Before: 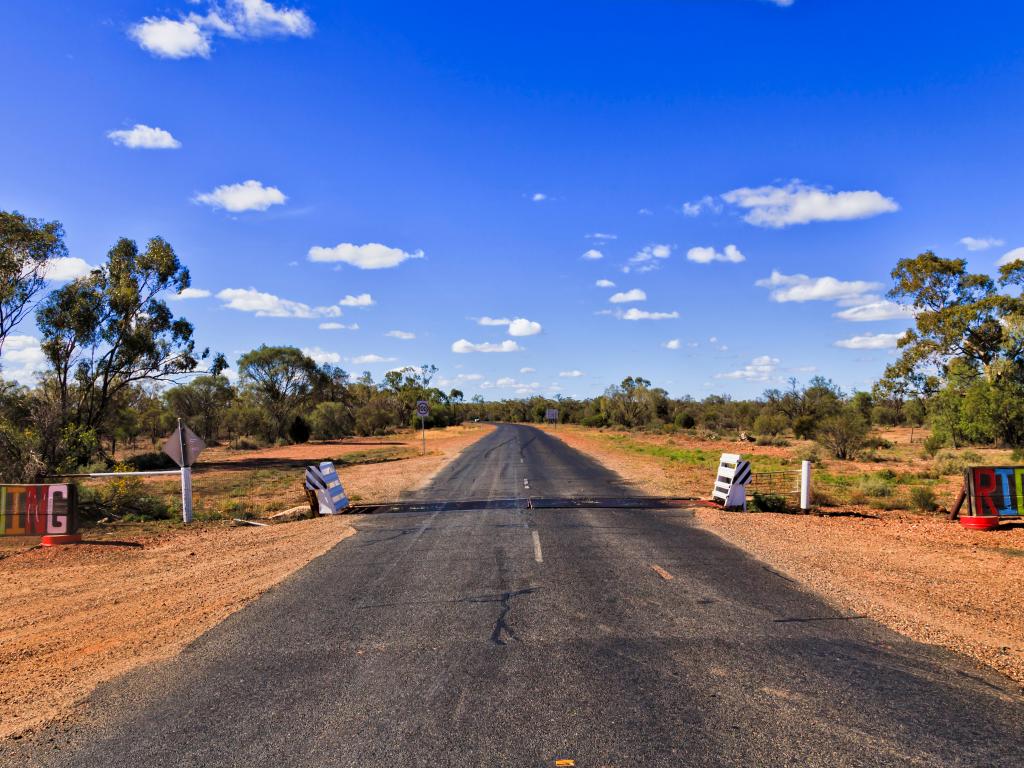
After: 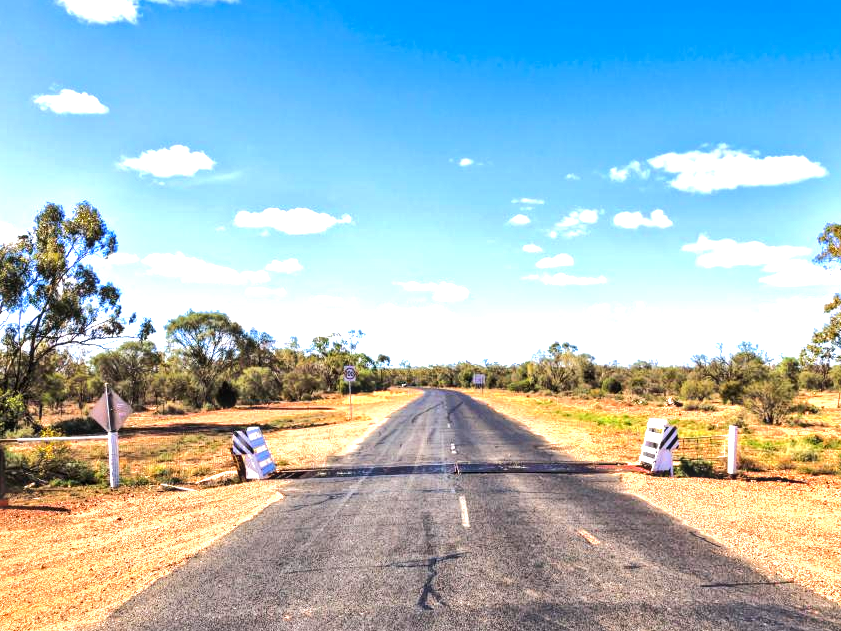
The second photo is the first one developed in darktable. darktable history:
local contrast: on, module defaults
crop and rotate: left 7.196%, top 4.574%, right 10.605%, bottom 13.178%
exposure: black level correction 0, exposure 1.125 EV, compensate exposure bias true, compensate highlight preservation false
base curve: curves: ch0 [(0, 0) (0.262, 0.32) (0.722, 0.705) (1, 1)]
tone equalizer: -8 EV -0.417 EV, -7 EV -0.389 EV, -6 EV -0.333 EV, -5 EV -0.222 EV, -3 EV 0.222 EV, -2 EV 0.333 EV, -1 EV 0.389 EV, +0 EV 0.417 EV, edges refinement/feathering 500, mask exposure compensation -1.57 EV, preserve details no
